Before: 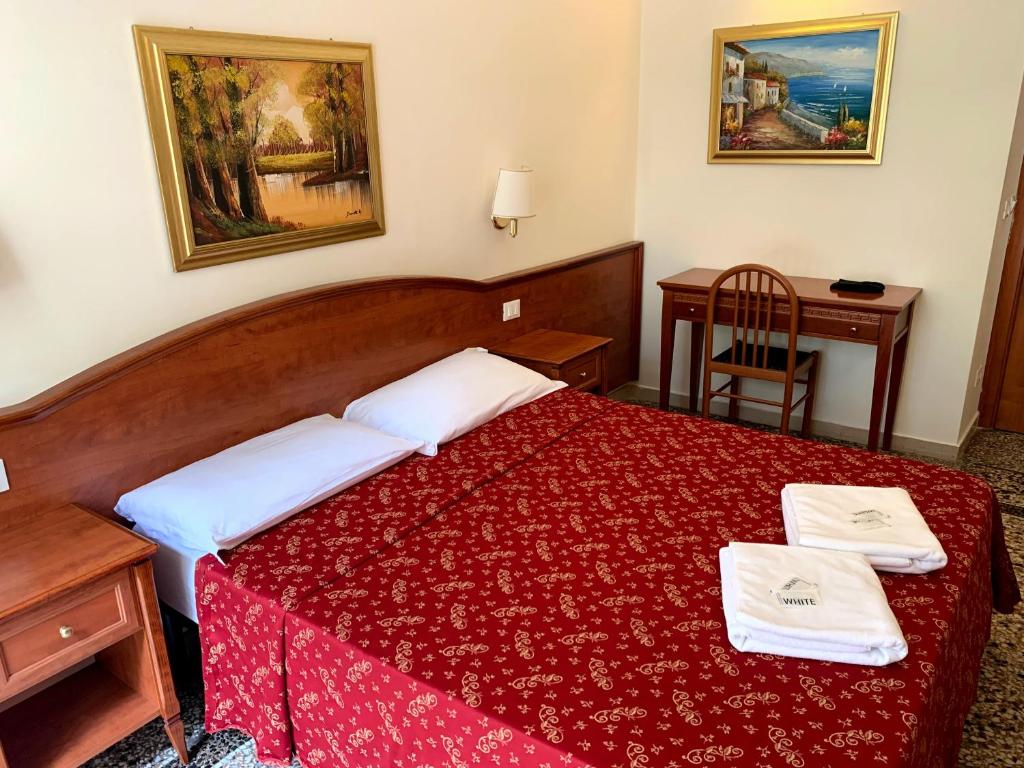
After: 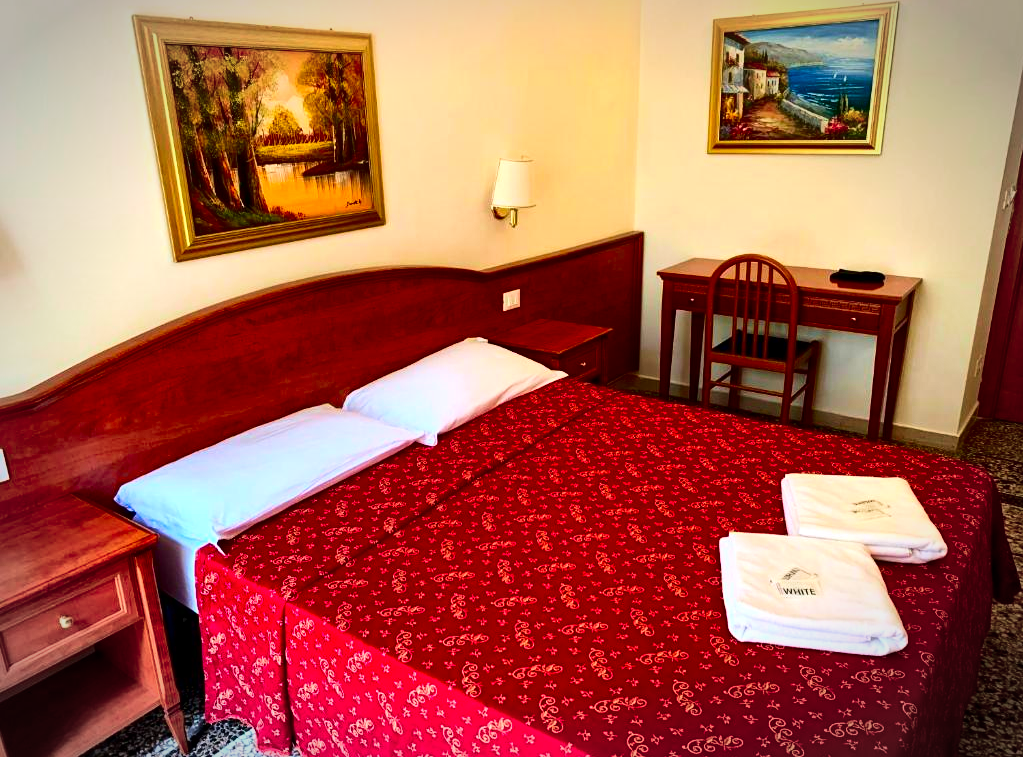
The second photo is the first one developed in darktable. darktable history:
contrast brightness saturation: contrast 0.27, brightness 0.015, saturation 0.871
local contrast: mode bilateral grid, contrast 19, coarseness 21, detail 150%, midtone range 0.2
velvia: on, module defaults
crop: top 1.37%, right 0.096%
vignetting: automatic ratio true
